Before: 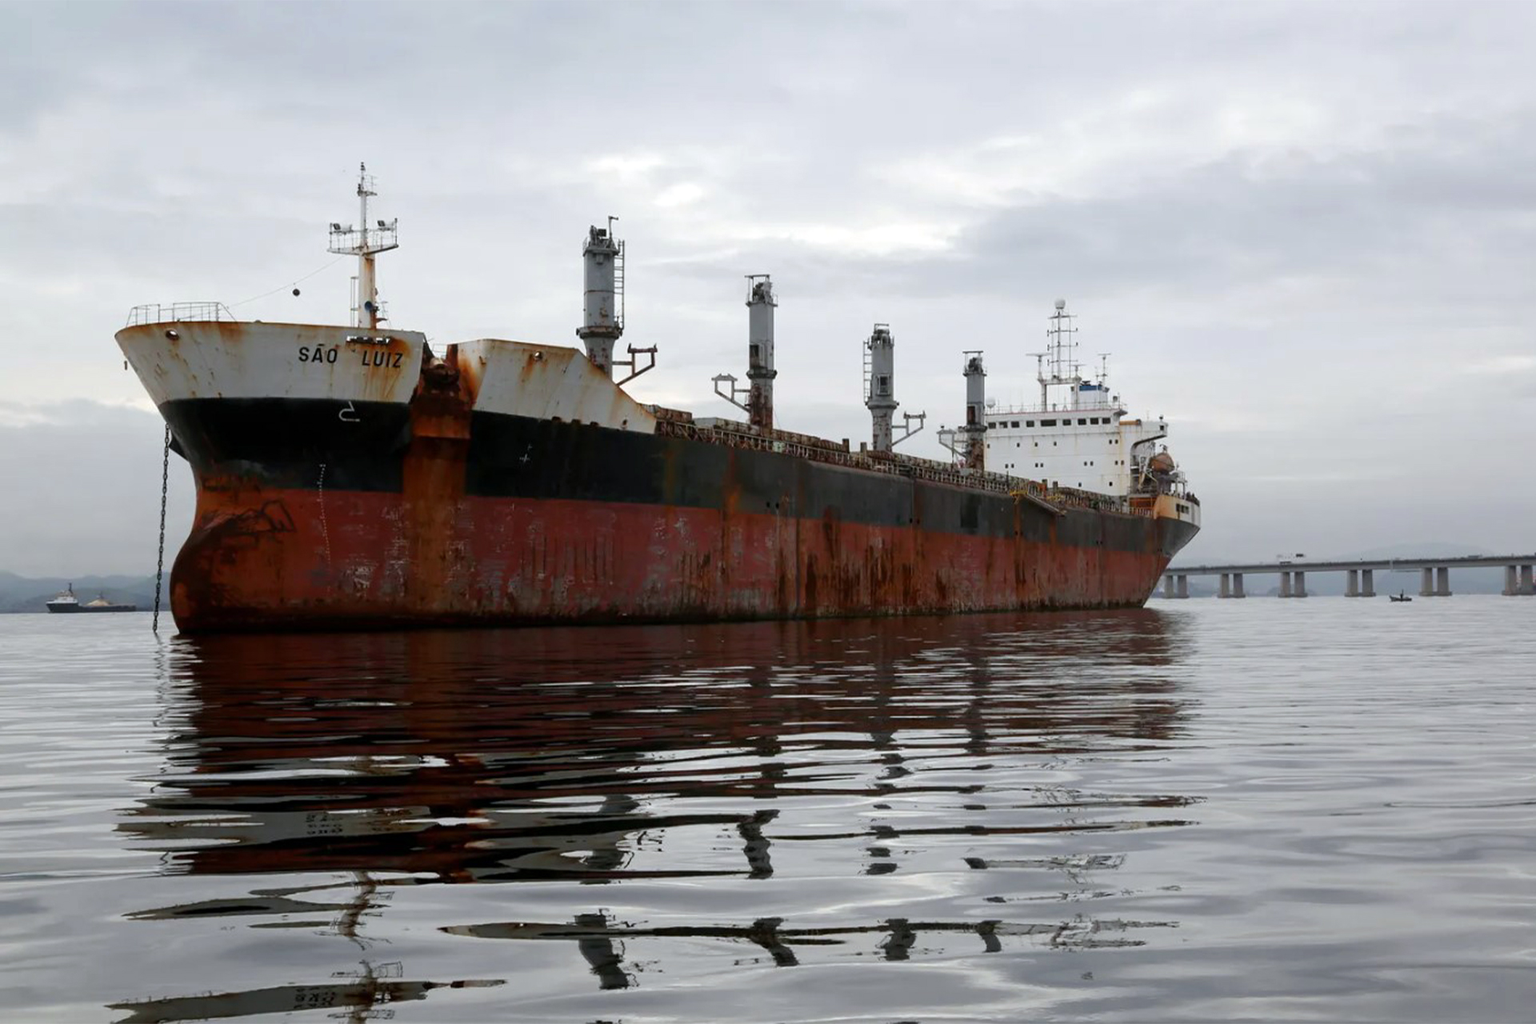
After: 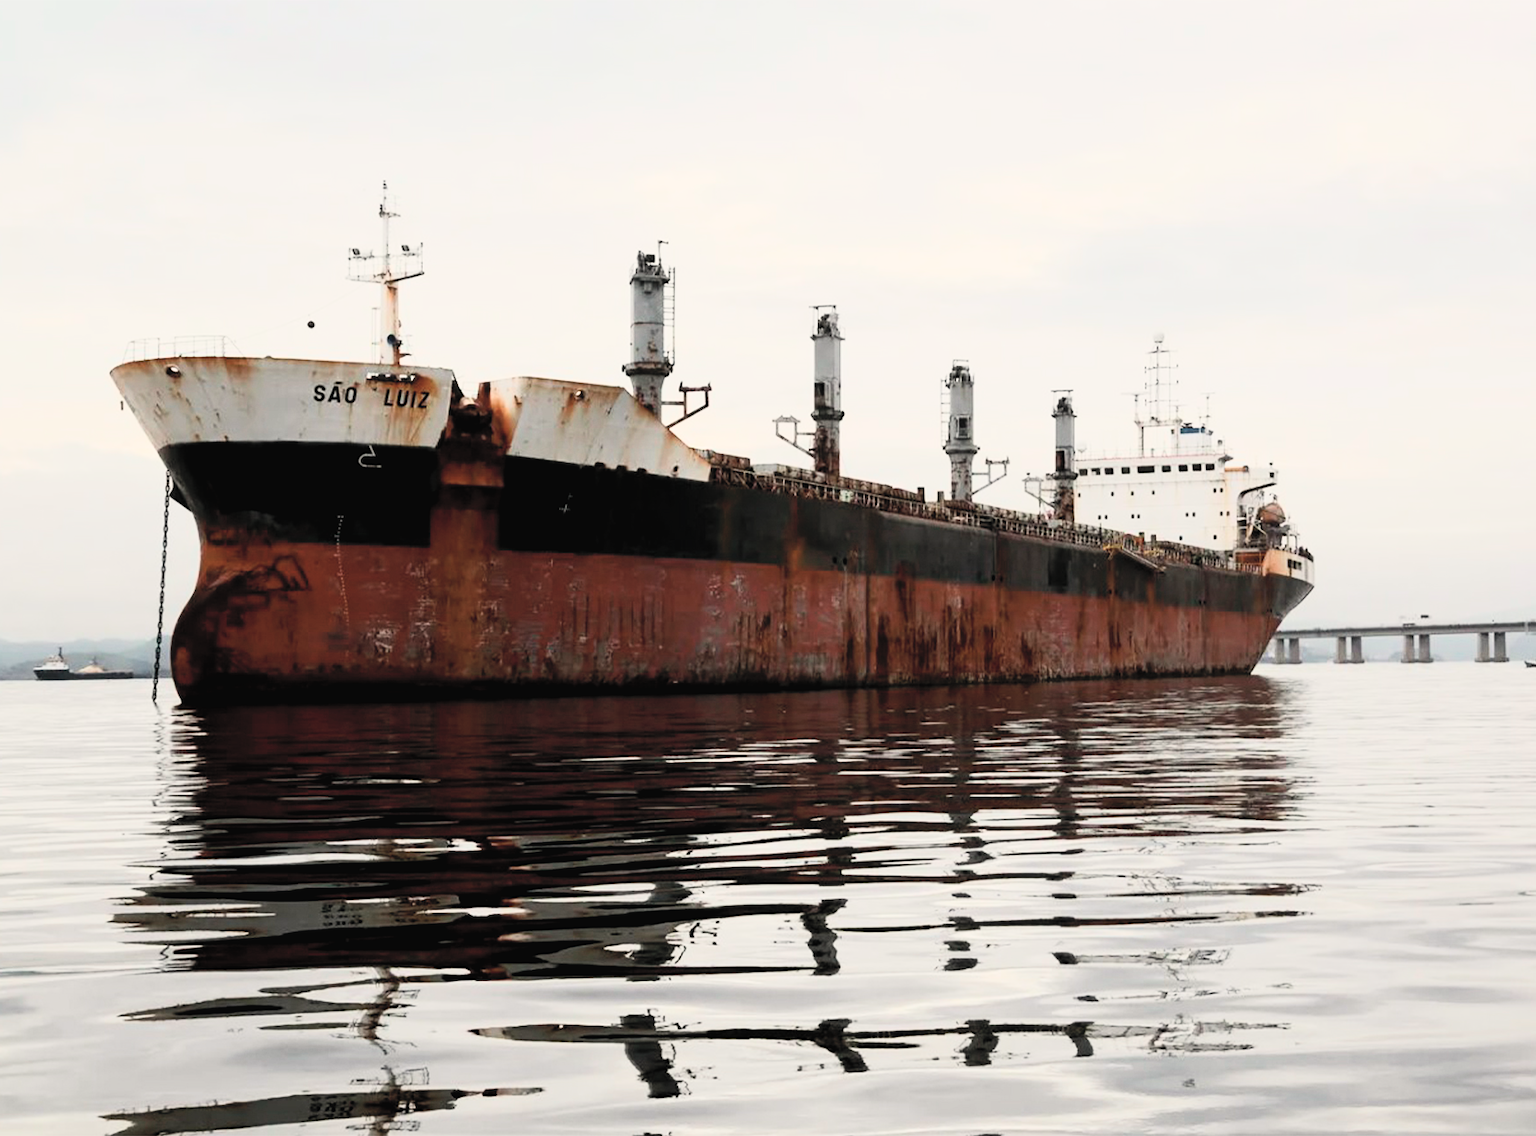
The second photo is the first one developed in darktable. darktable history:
white balance: red 1.045, blue 0.932
contrast brightness saturation: contrast 0.43, brightness 0.56, saturation -0.19
crop and rotate: left 1.088%, right 8.807%
filmic rgb: black relative exposure -7.65 EV, white relative exposure 4.56 EV, hardness 3.61
